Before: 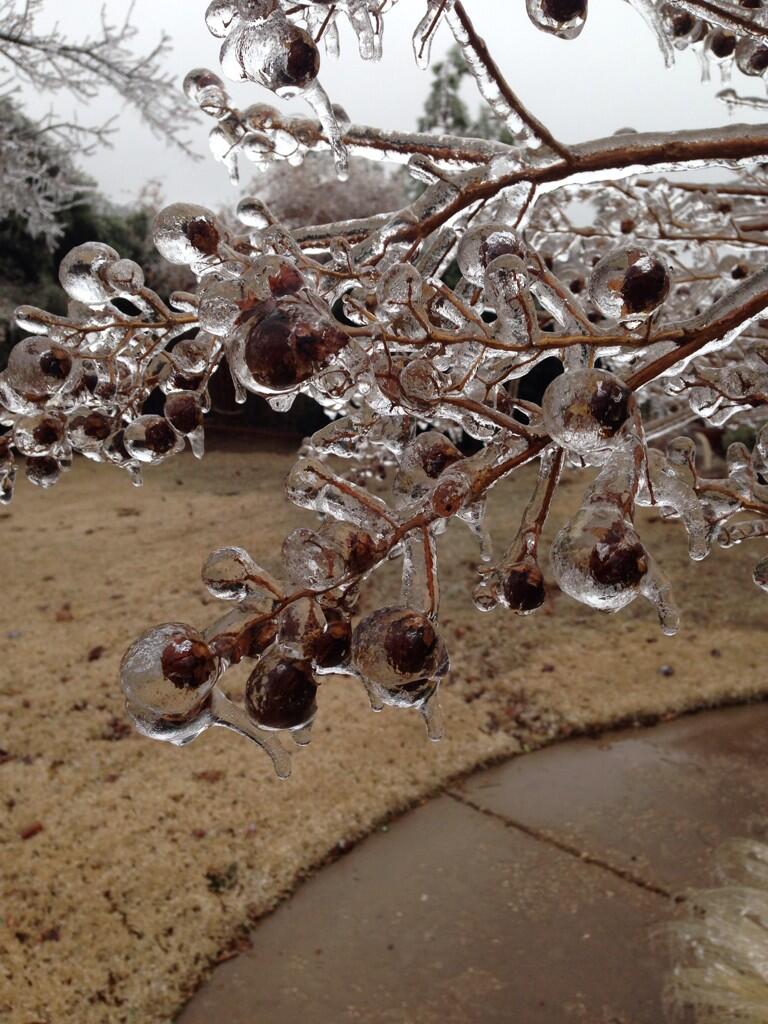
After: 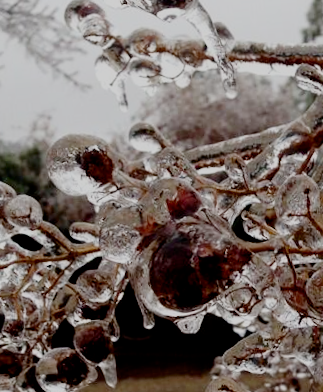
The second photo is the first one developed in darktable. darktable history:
contrast brightness saturation: contrast 0.15, brightness -0.01, saturation 0.1
crop and rotate: left 10.817%, top 0.062%, right 47.194%, bottom 53.626%
filmic rgb: middle gray luminance 18%, black relative exposure -7.5 EV, white relative exposure 8.5 EV, threshold 6 EV, target black luminance 0%, hardness 2.23, latitude 18.37%, contrast 0.878, highlights saturation mix 5%, shadows ↔ highlights balance 10.15%, add noise in highlights 0, preserve chrominance no, color science v3 (2019), use custom middle-gray values true, iterations of high-quality reconstruction 0, contrast in highlights soft, enable highlight reconstruction true
rotate and perspective: rotation -5°, crop left 0.05, crop right 0.952, crop top 0.11, crop bottom 0.89
